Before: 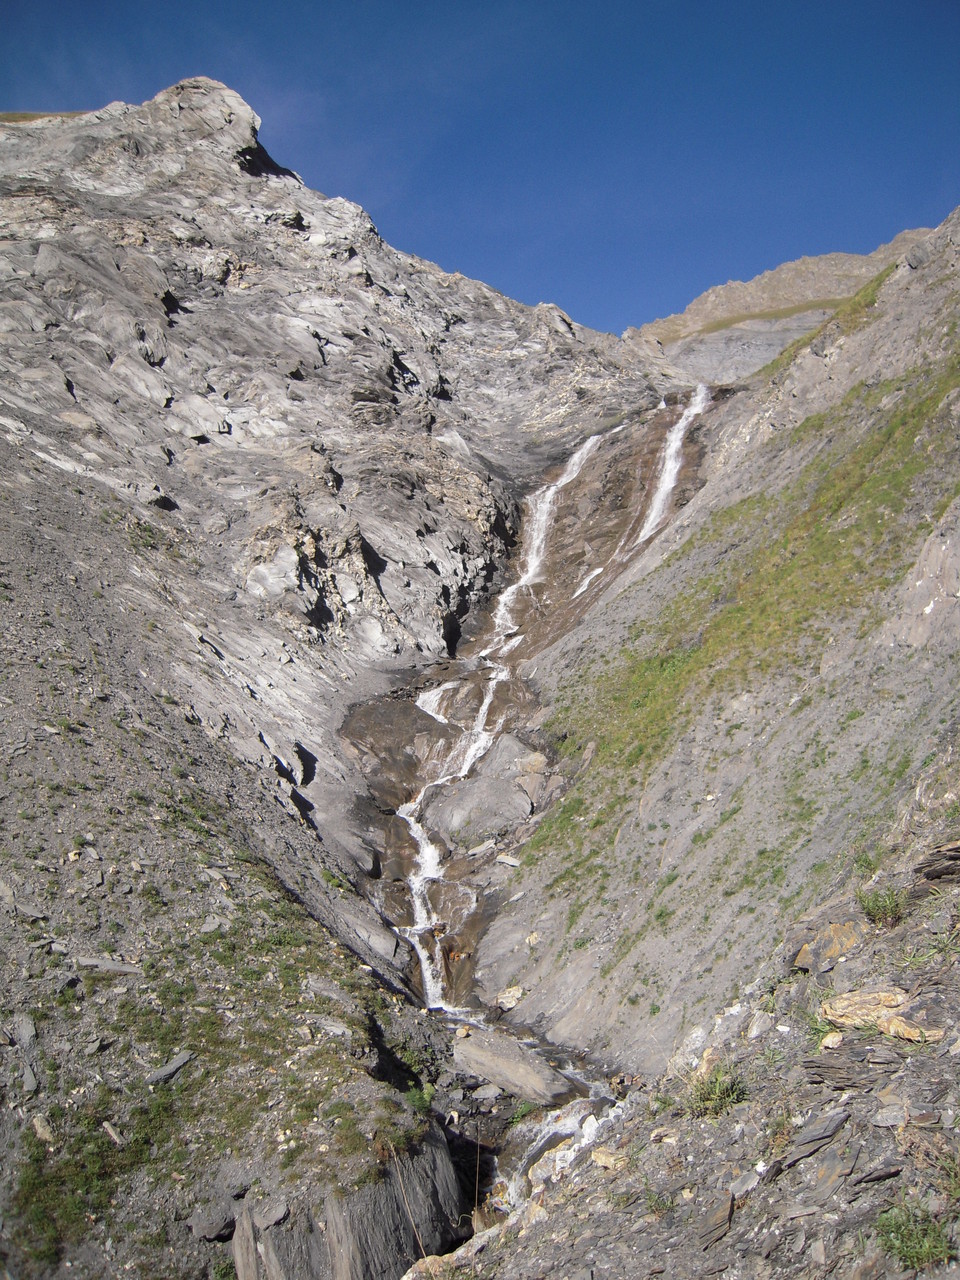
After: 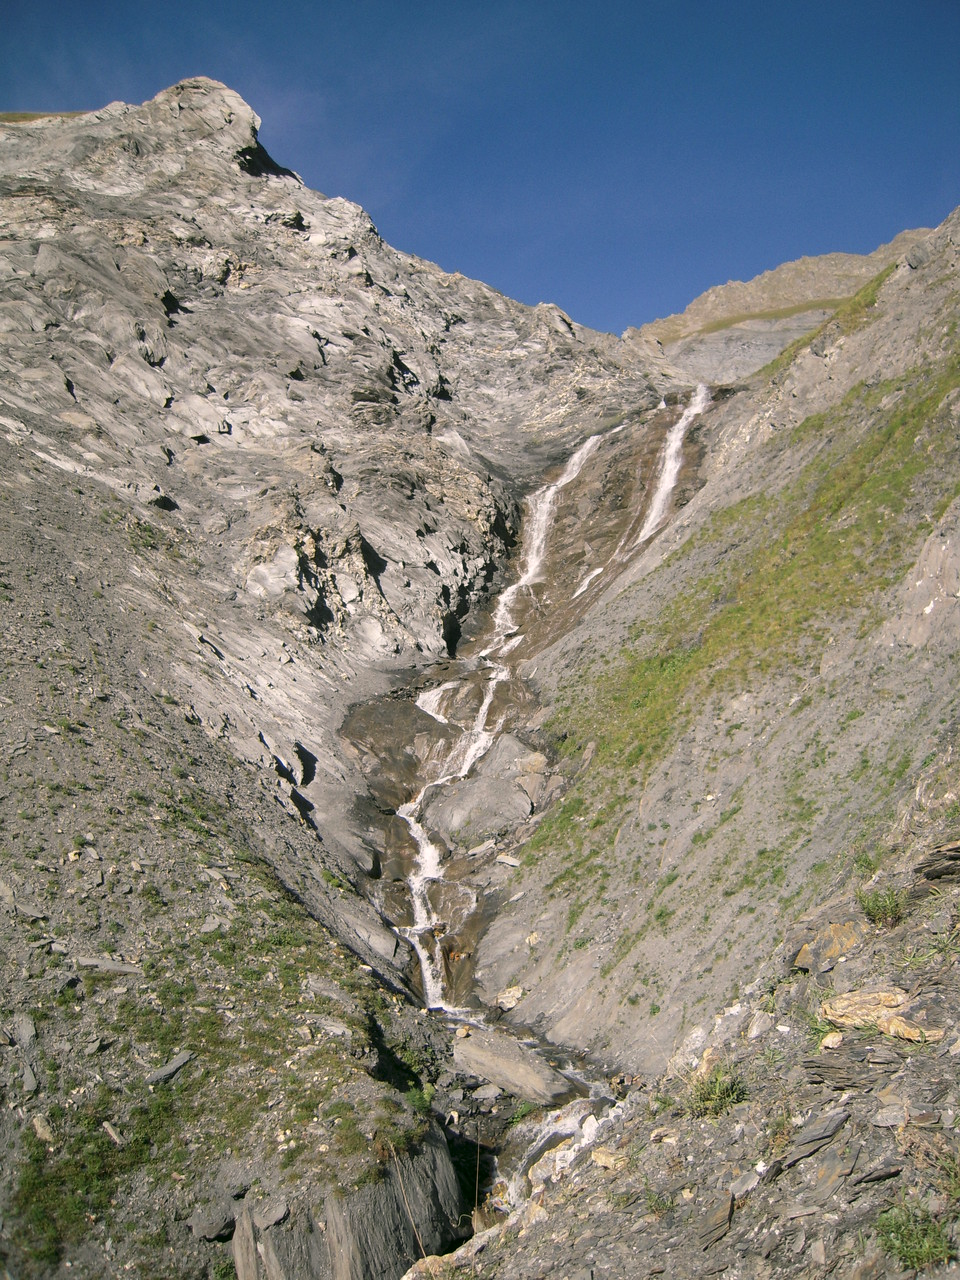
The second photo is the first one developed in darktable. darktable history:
shadows and highlights: shadows 20.48, highlights -20.18, soften with gaussian
color correction: highlights a* 4.63, highlights b* 4.92, shadows a* -7.2, shadows b* 4.74
